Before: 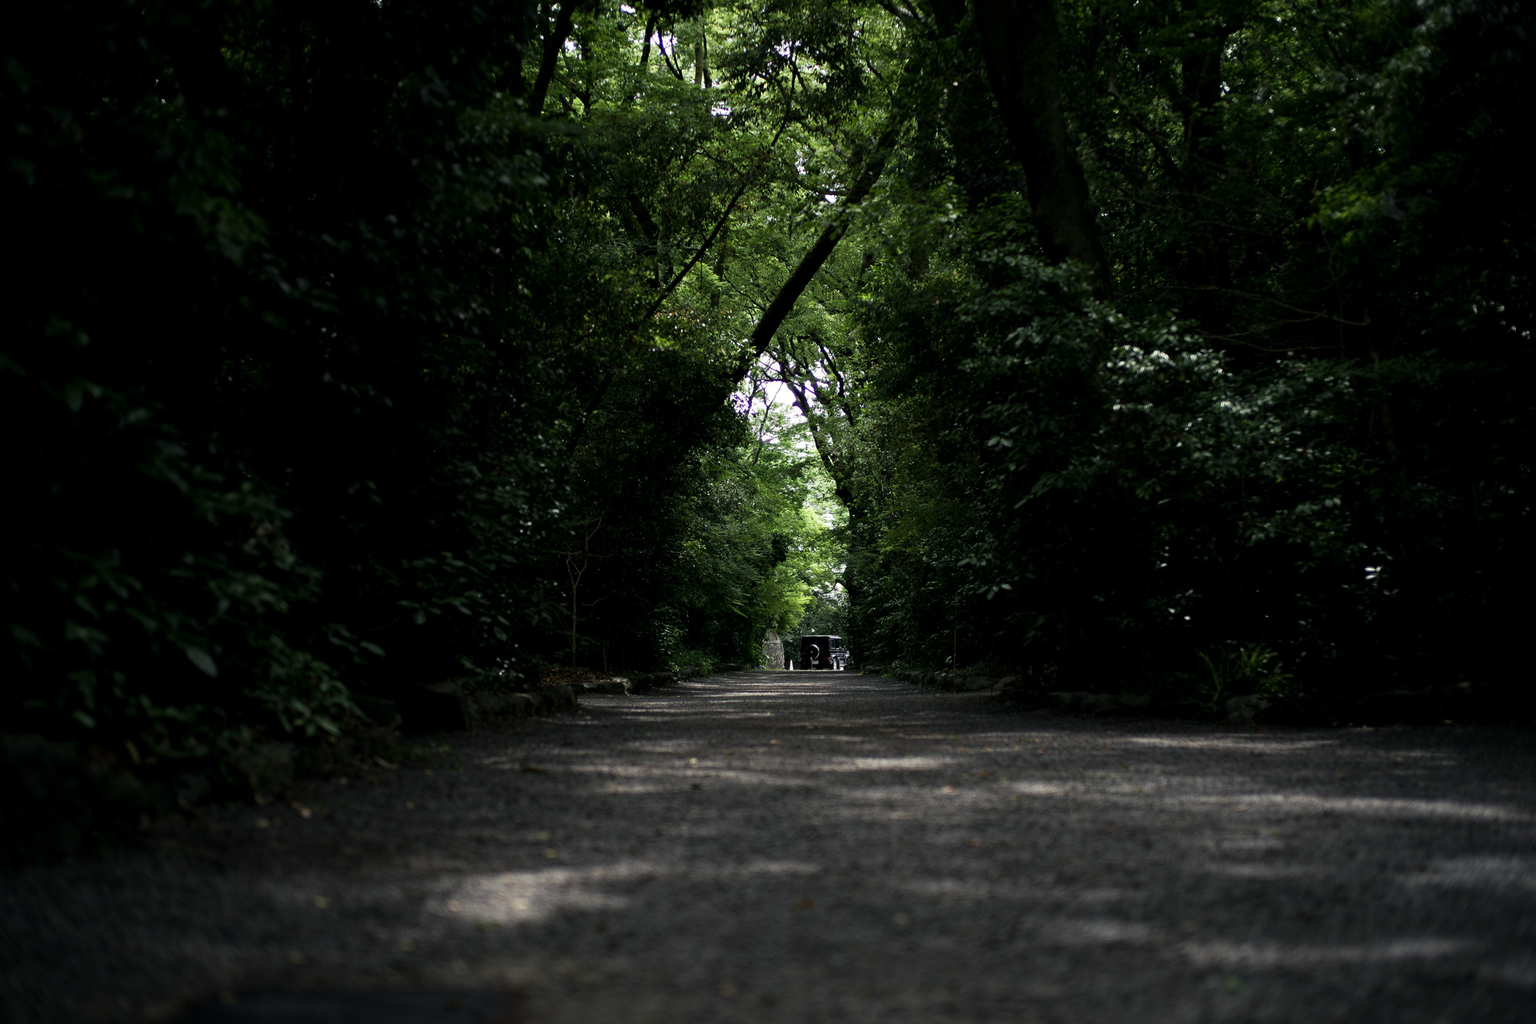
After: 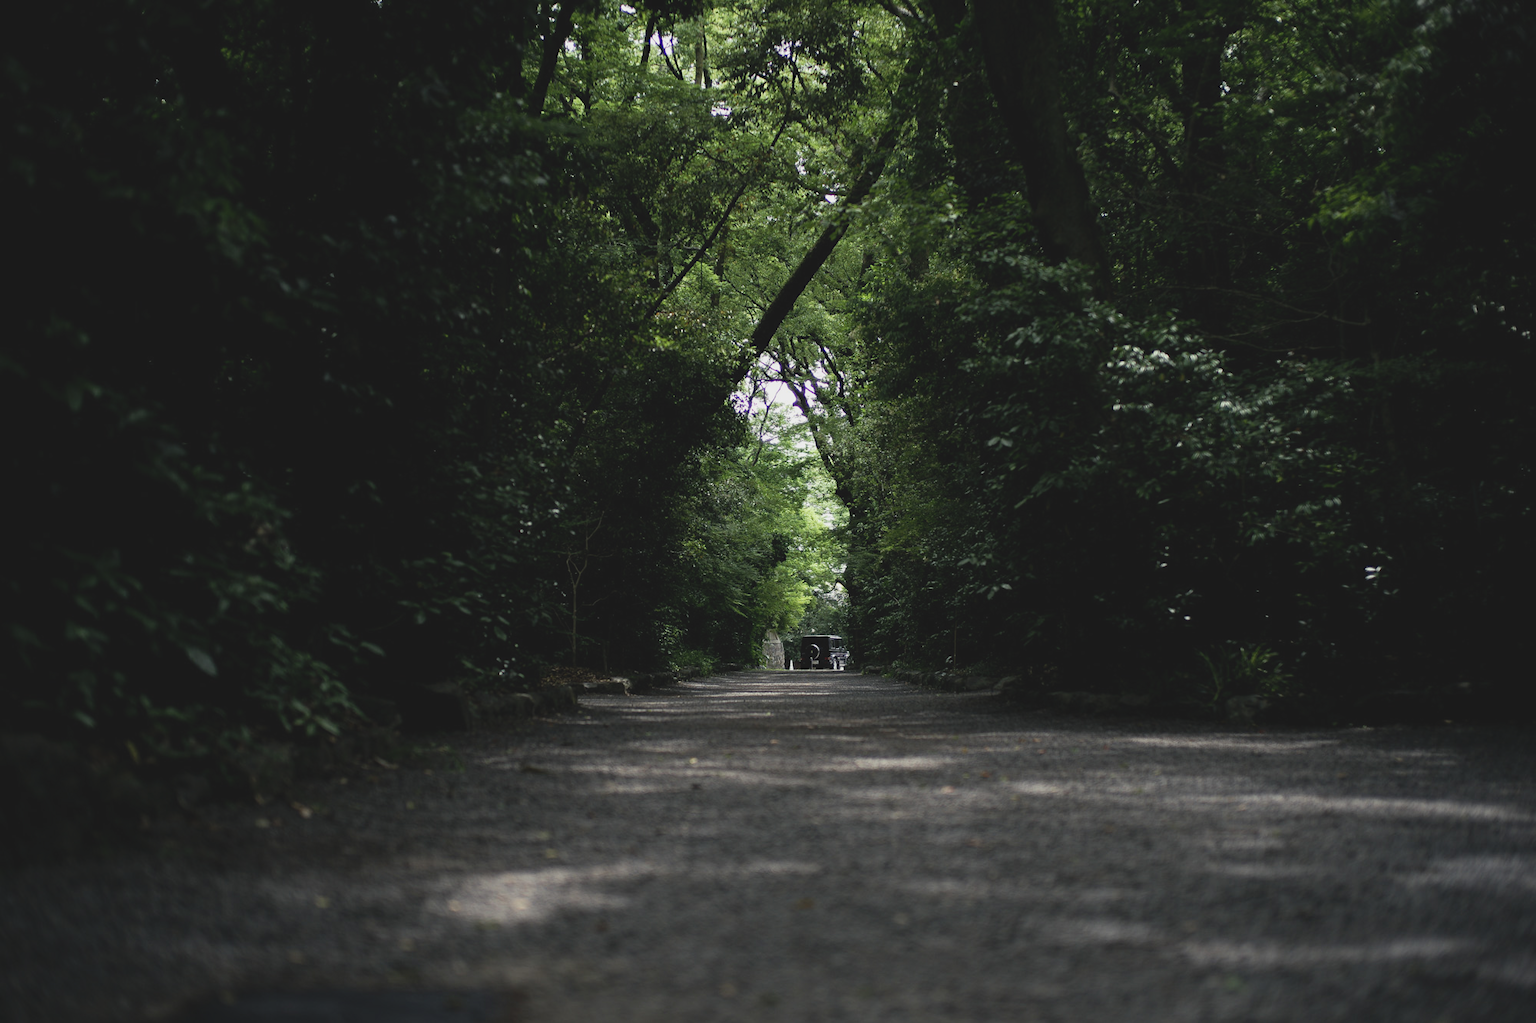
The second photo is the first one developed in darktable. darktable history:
contrast brightness saturation: contrast -0.15, brightness 0.05, saturation -0.12
